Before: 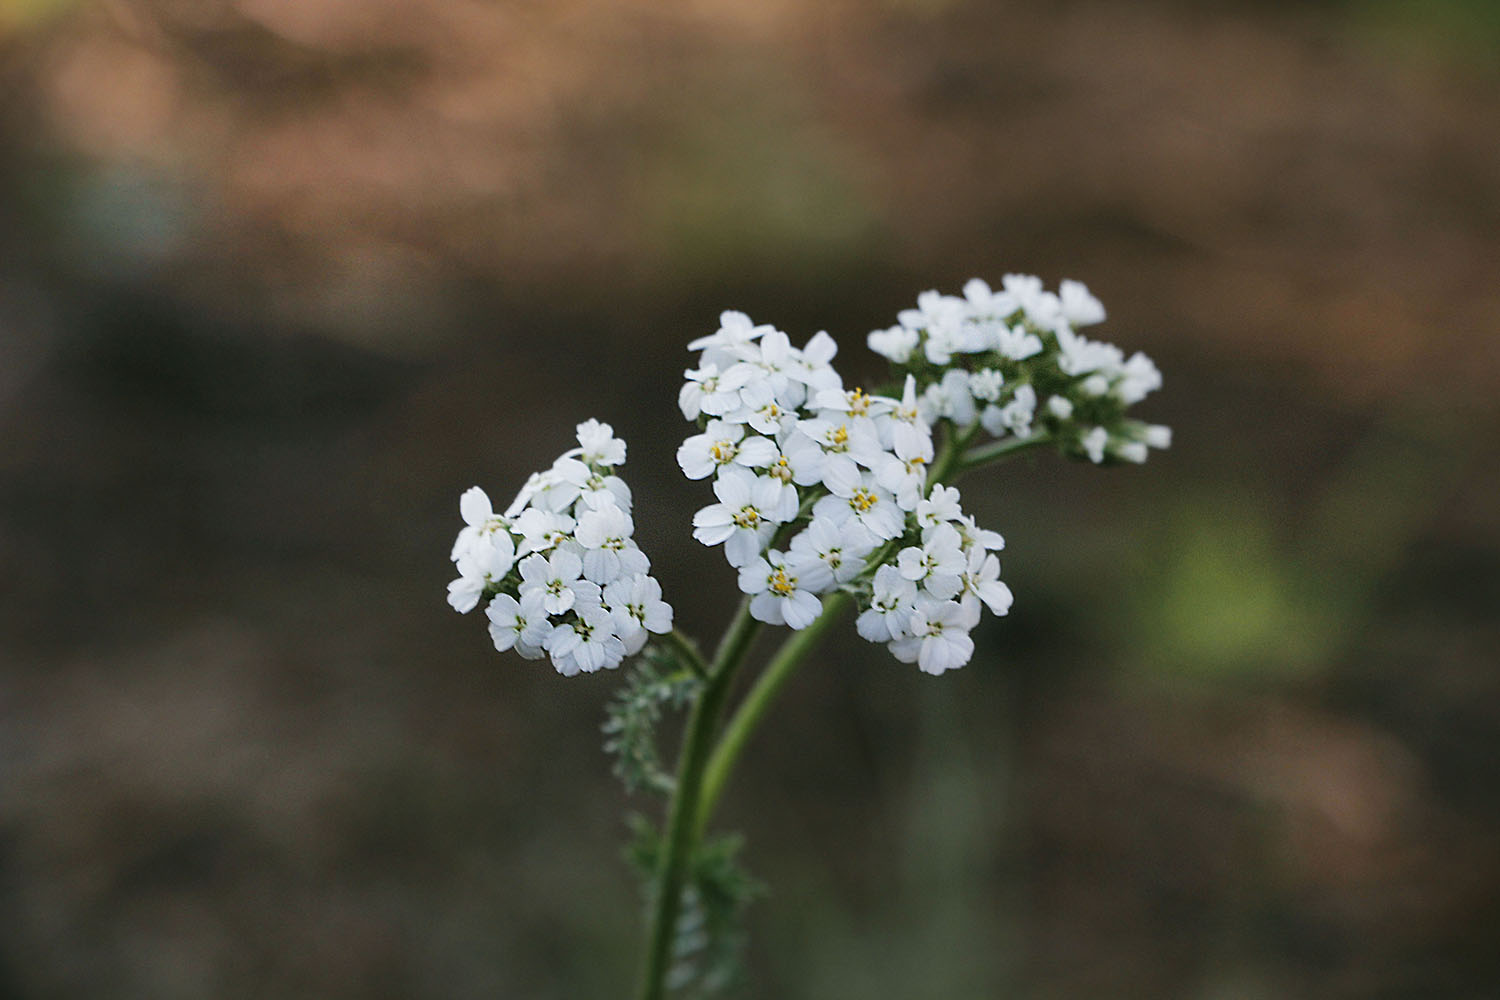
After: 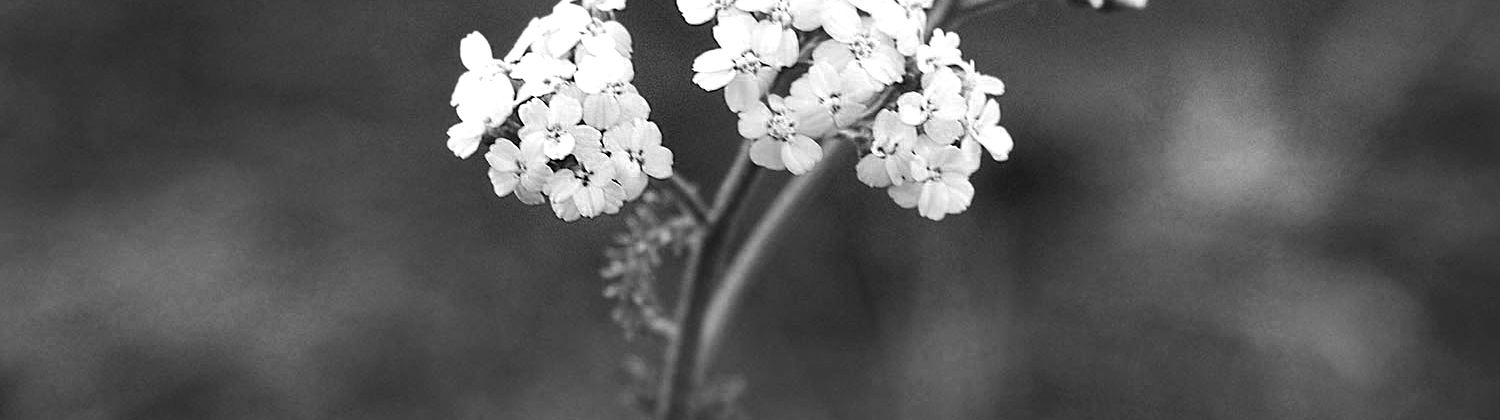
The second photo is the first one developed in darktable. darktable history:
crop: top 45.551%, bottom 12.262%
color zones: curves: ch0 [(0.002, 0.593) (0.143, 0.417) (0.285, 0.541) (0.455, 0.289) (0.608, 0.327) (0.727, 0.283) (0.869, 0.571) (1, 0.603)]; ch1 [(0, 0) (0.143, 0) (0.286, 0) (0.429, 0) (0.571, 0) (0.714, 0) (0.857, 0)]
exposure: exposure 1 EV, compensate highlight preservation false
